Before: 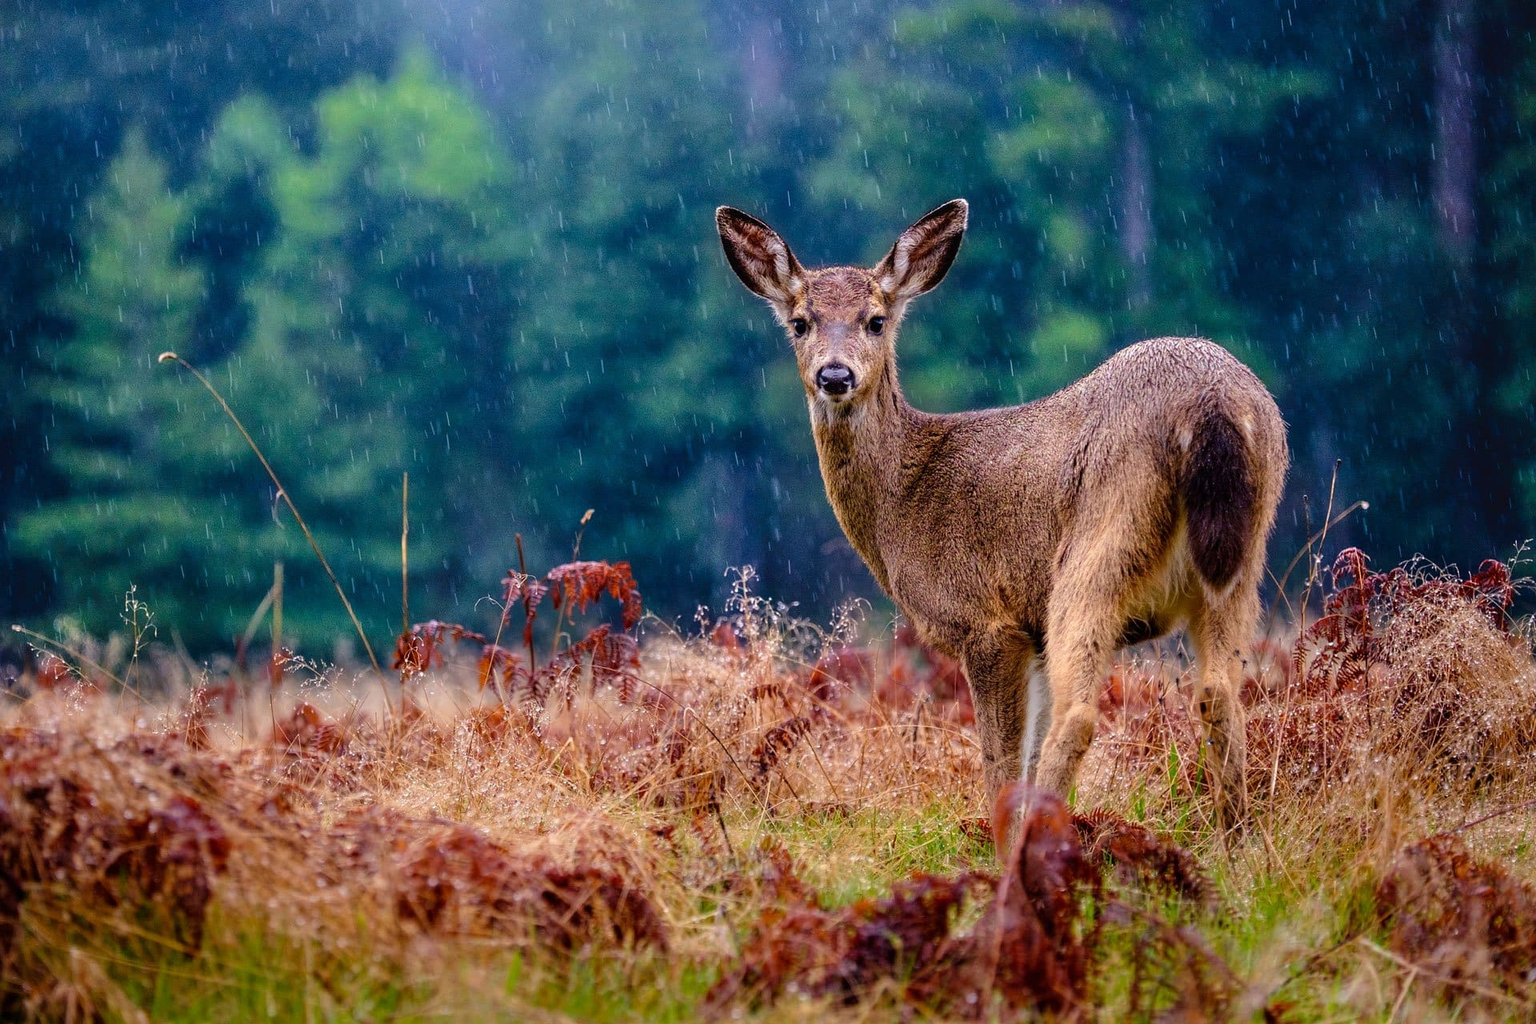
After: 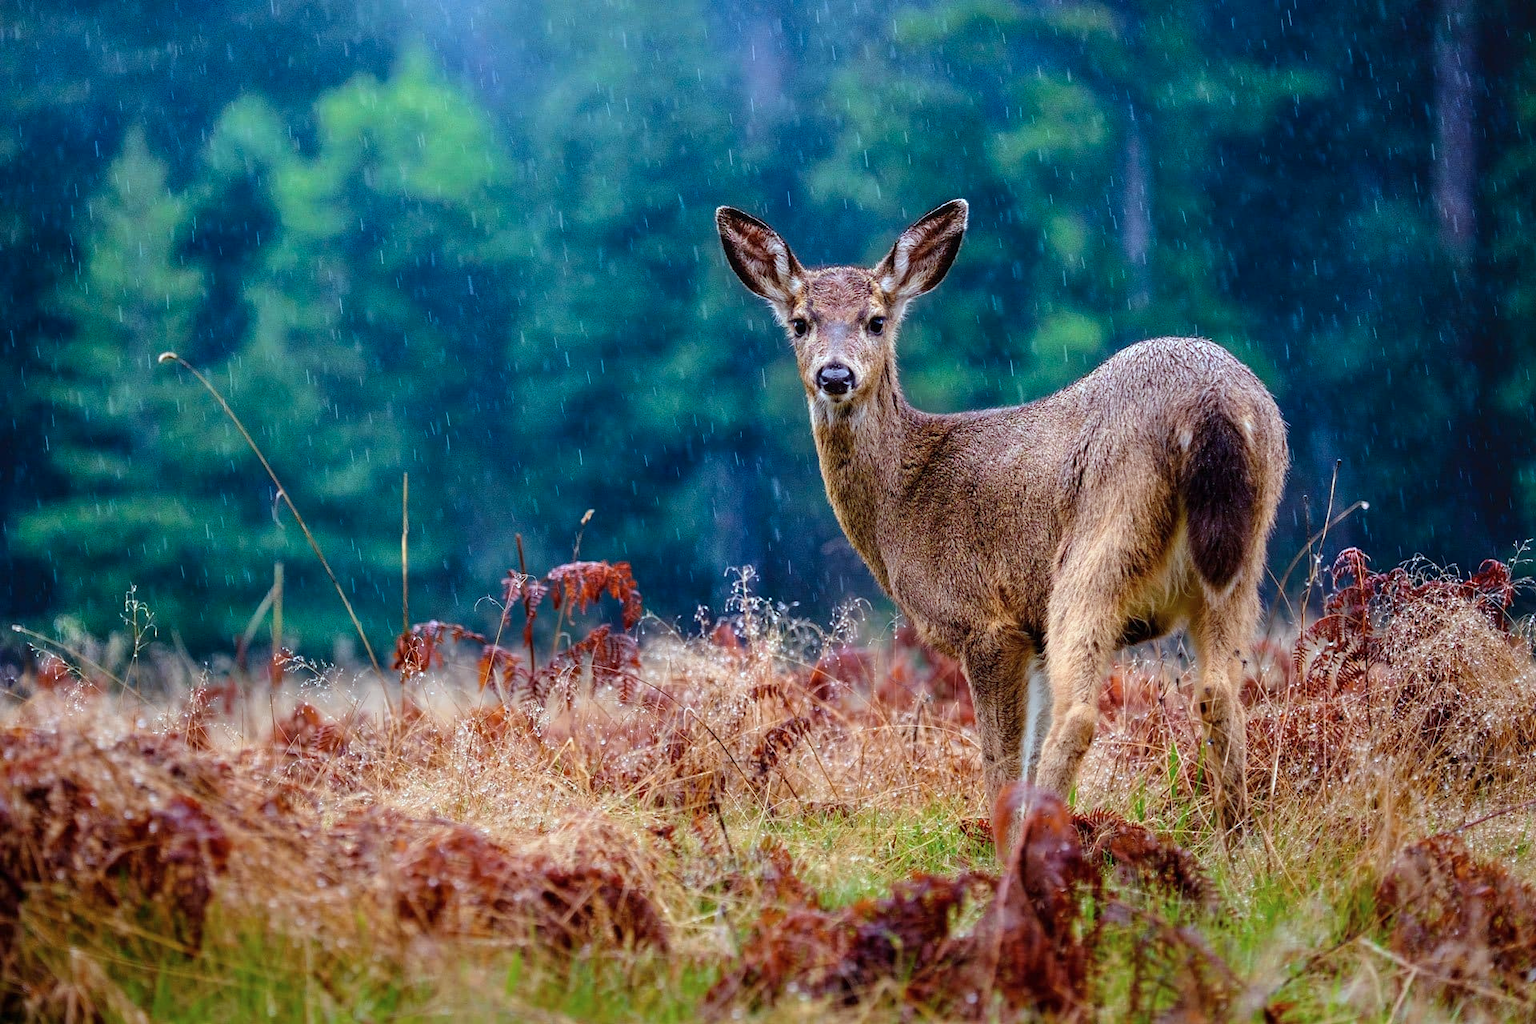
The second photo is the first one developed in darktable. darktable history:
color correction: highlights a* -10.33, highlights b* -10.39
exposure: exposure 0.211 EV, compensate exposure bias true, compensate highlight preservation false
